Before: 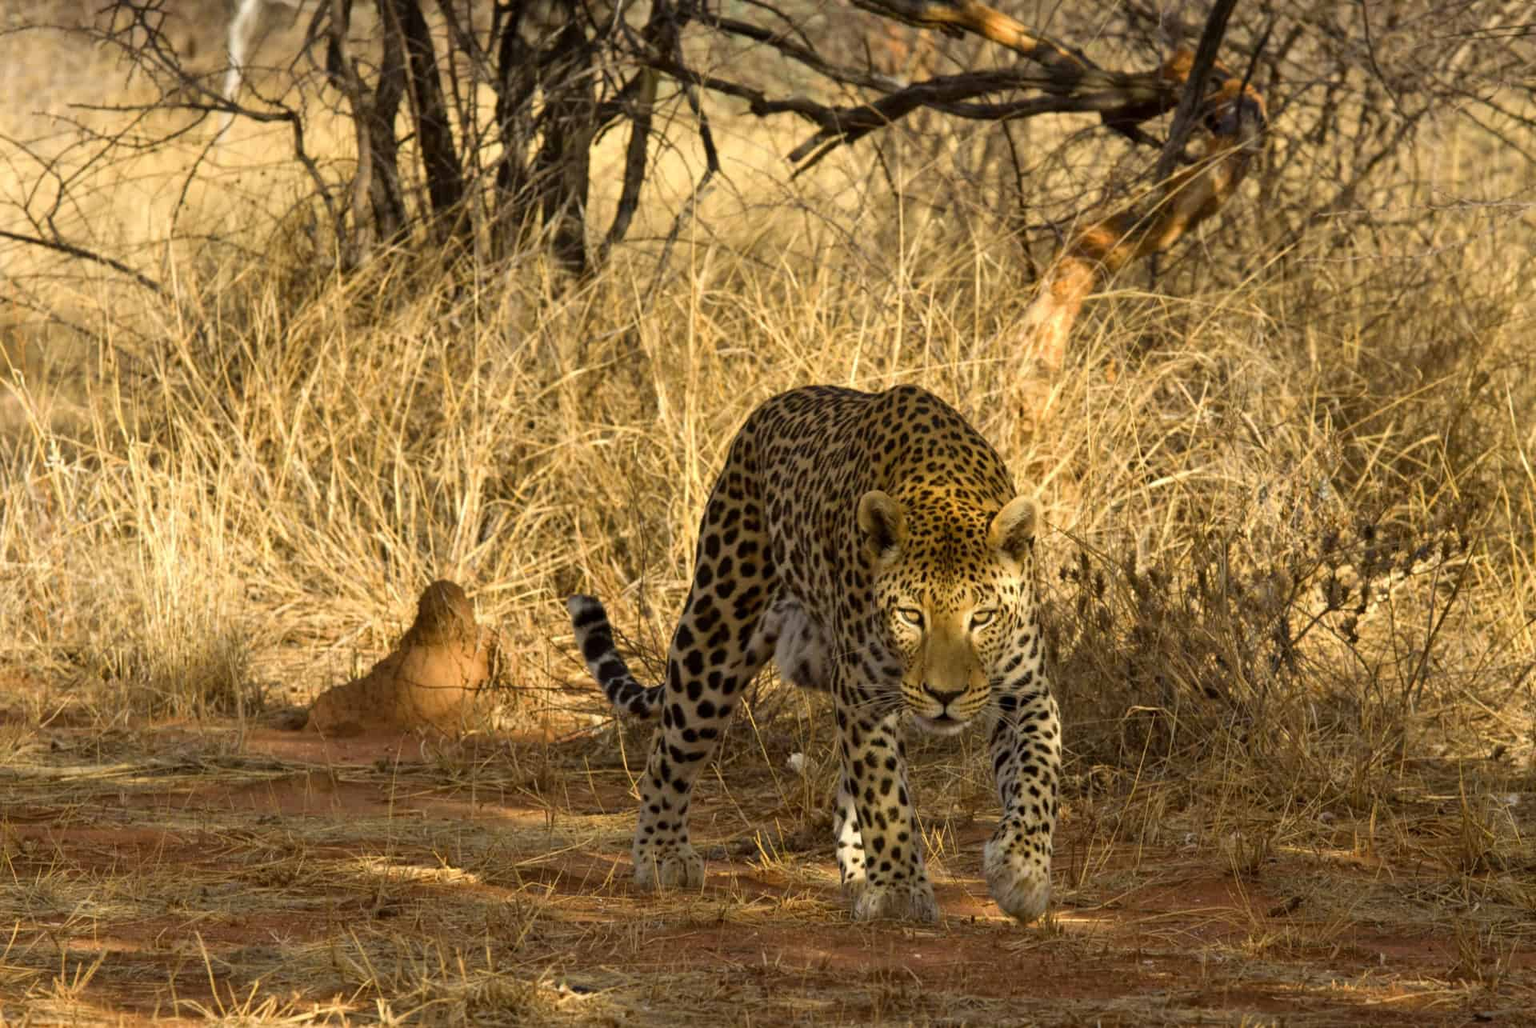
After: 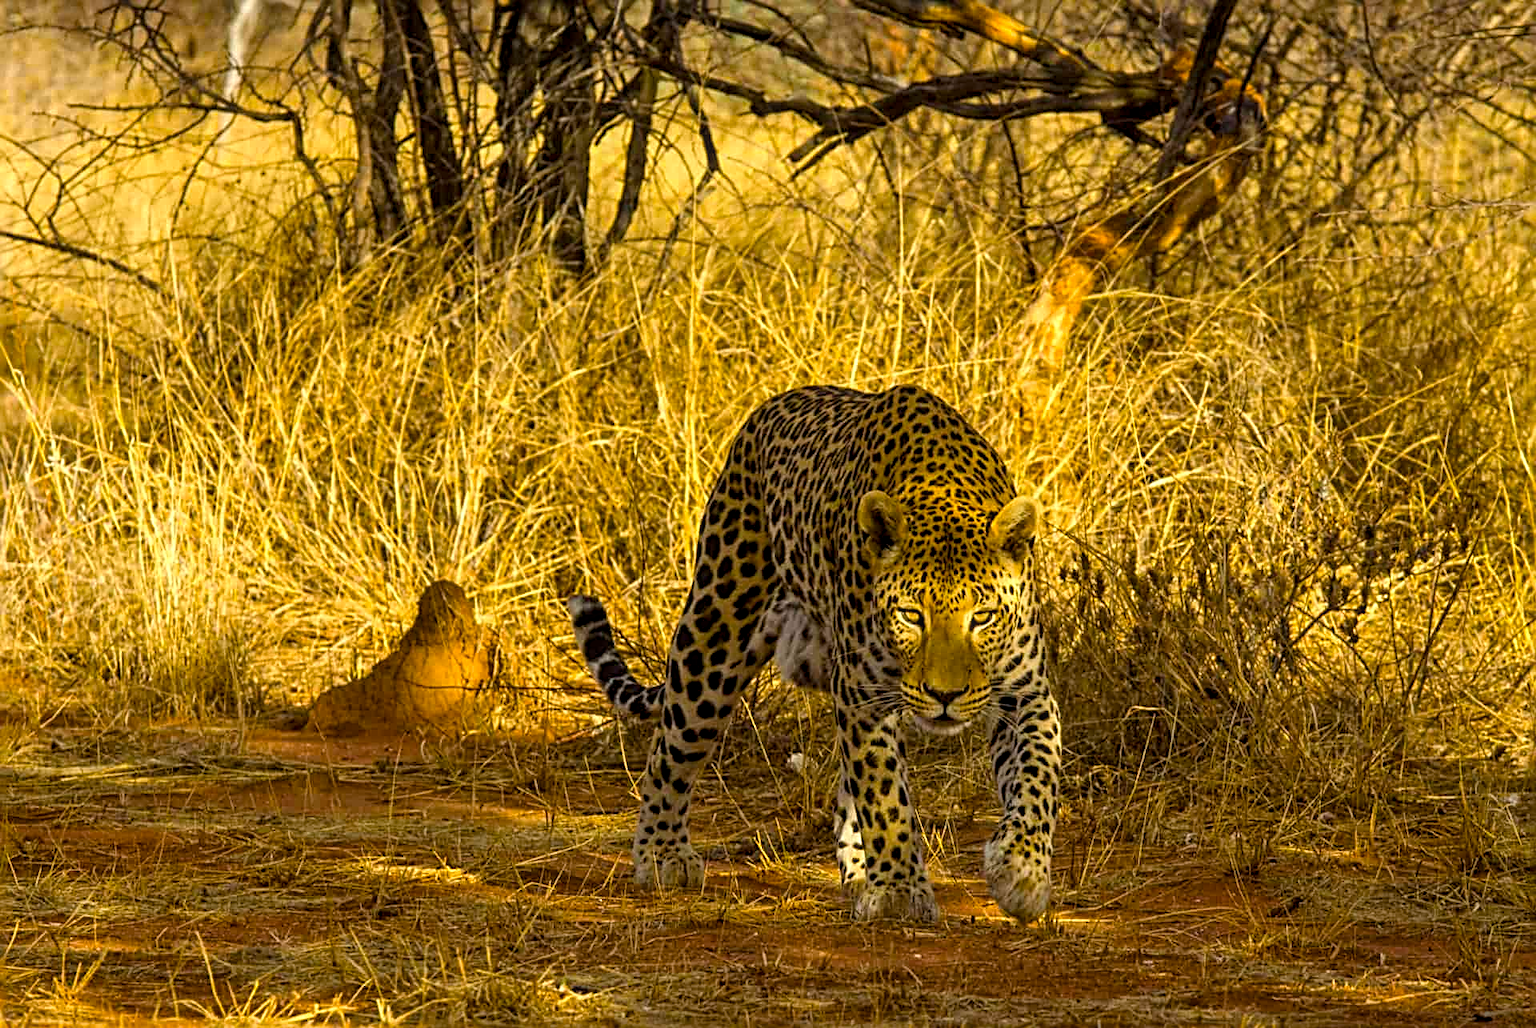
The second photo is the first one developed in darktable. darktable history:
color balance rgb: linear chroma grading › global chroma 15%, perceptual saturation grading › global saturation 30%
sharpen: radius 3.025, amount 0.757
local contrast: on, module defaults
